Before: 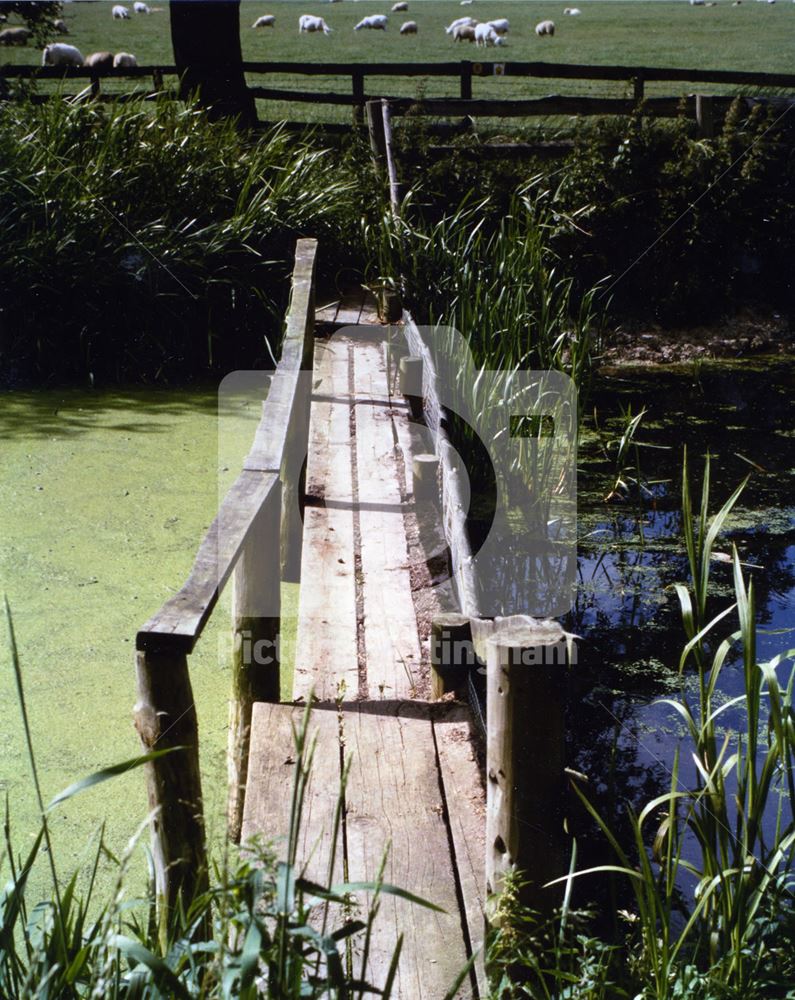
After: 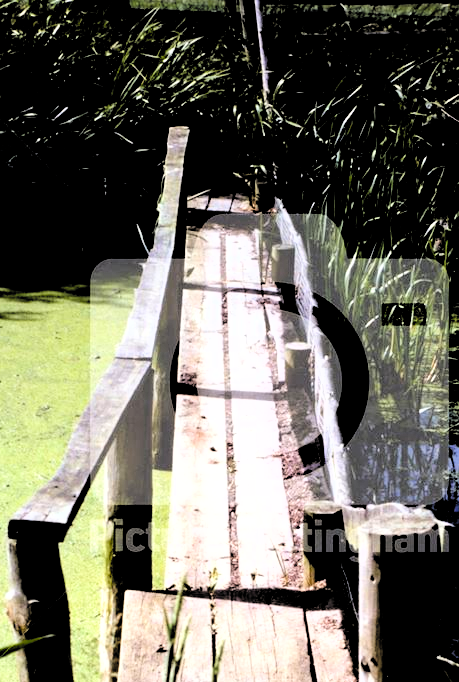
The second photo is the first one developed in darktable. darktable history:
color balance: output saturation 120%
crop: left 16.202%, top 11.208%, right 26.045%, bottom 20.557%
filmic rgb: middle gray luminance 13.55%, black relative exposure -1.97 EV, white relative exposure 3.1 EV, threshold 6 EV, target black luminance 0%, hardness 1.79, latitude 59.23%, contrast 1.728, highlights saturation mix 5%, shadows ↔ highlights balance -37.52%, add noise in highlights 0, color science v3 (2019), use custom middle-gray values true, iterations of high-quality reconstruction 0, contrast in highlights soft, enable highlight reconstruction true
